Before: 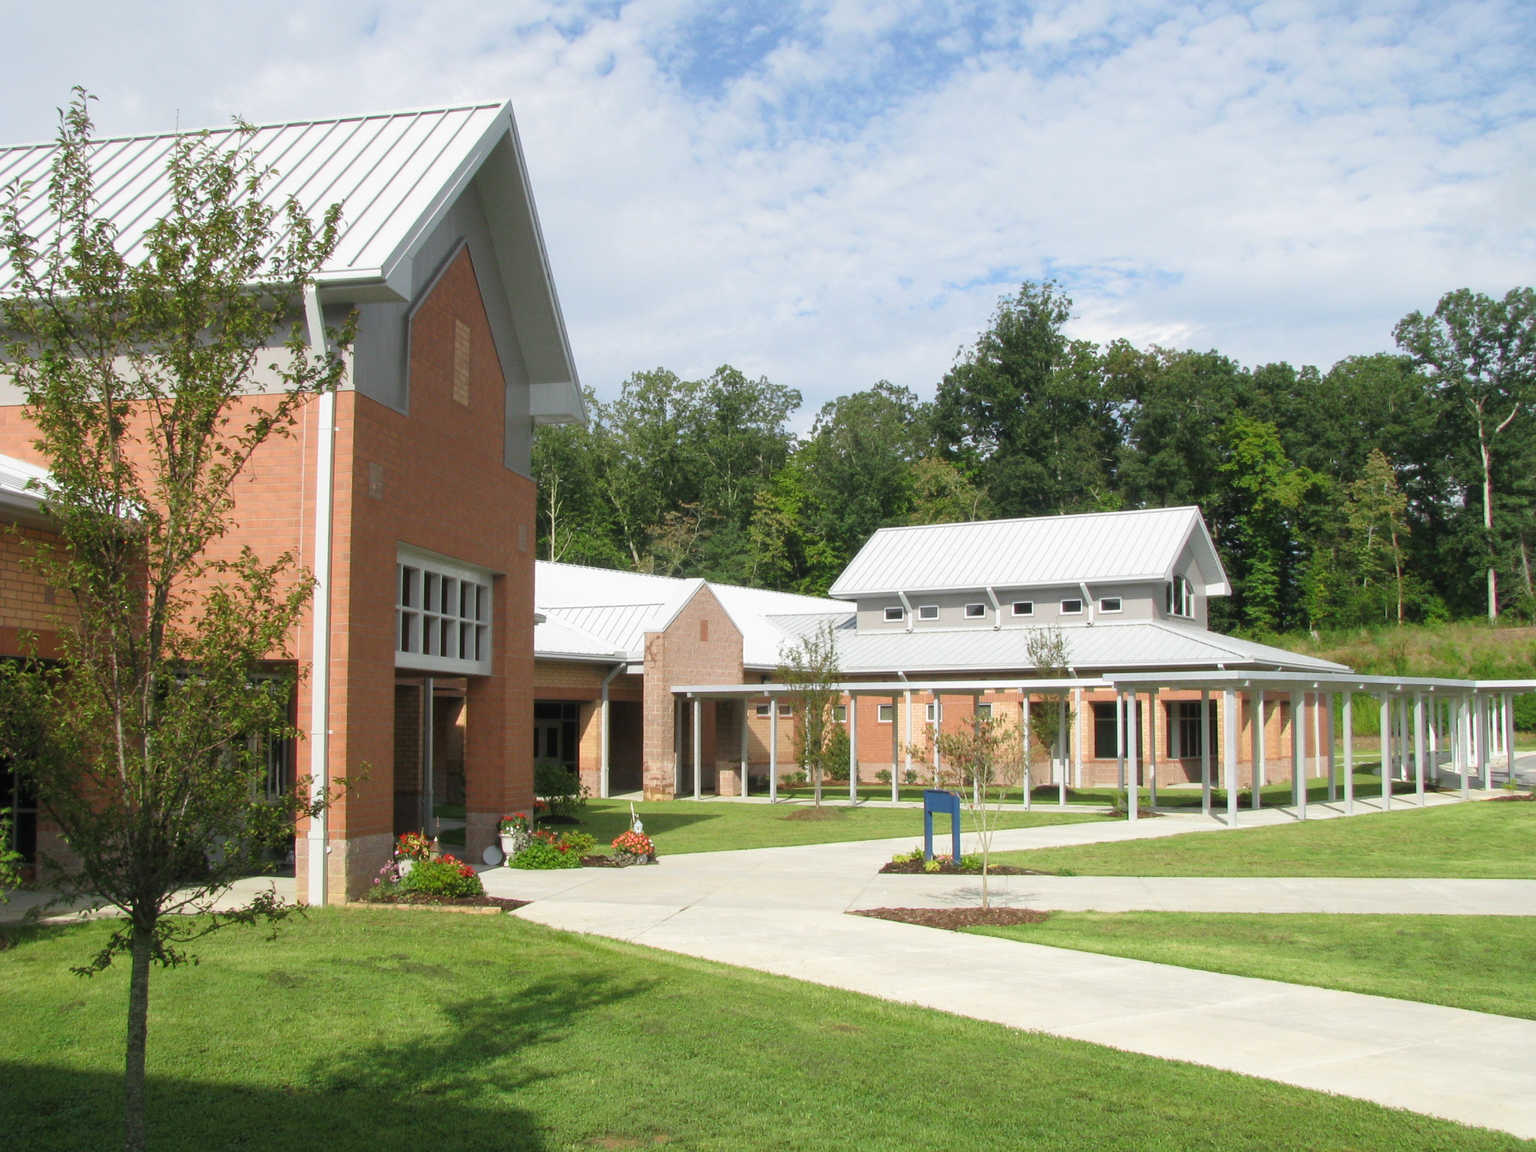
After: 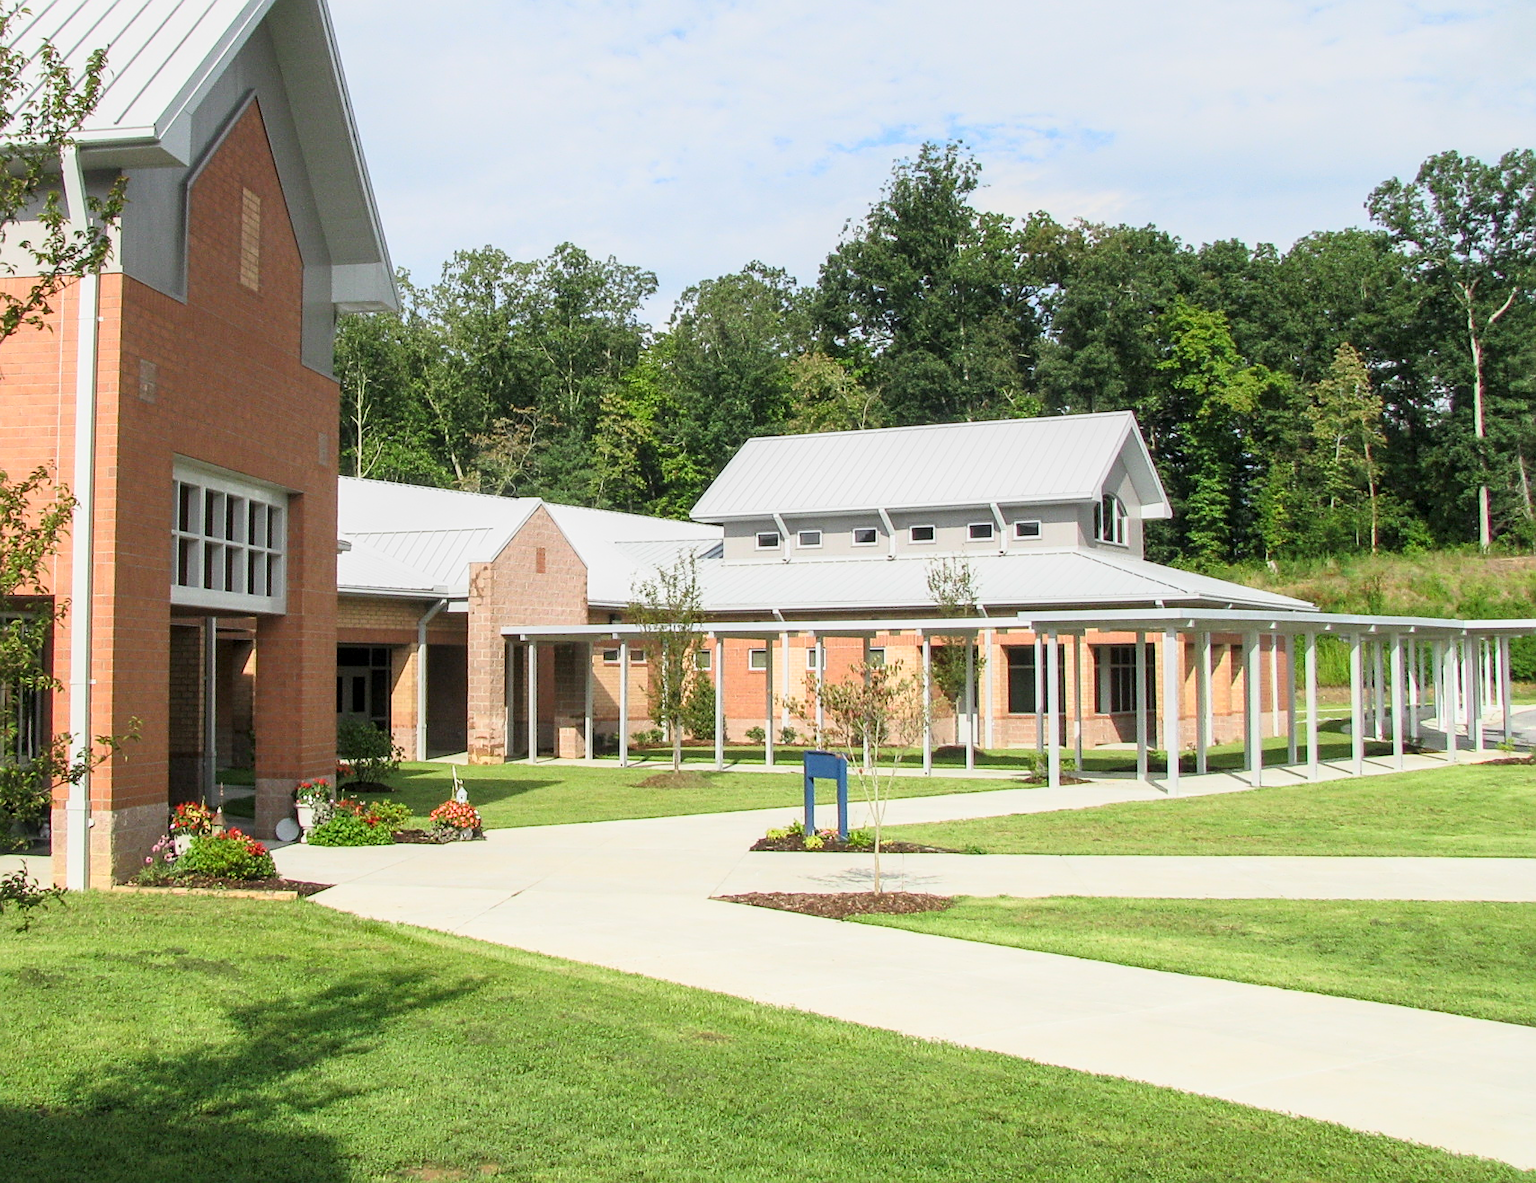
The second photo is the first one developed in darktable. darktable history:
local contrast: shadows 93%, midtone range 0.493
sharpen: on, module defaults
base curve: curves: ch0 [(0, 0) (0.088, 0.125) (0.176, 0.251) (0.354, 0.501) (0.613, 0.749) (1, 0.877)]
crop: left 16.492%, top 14.174%
